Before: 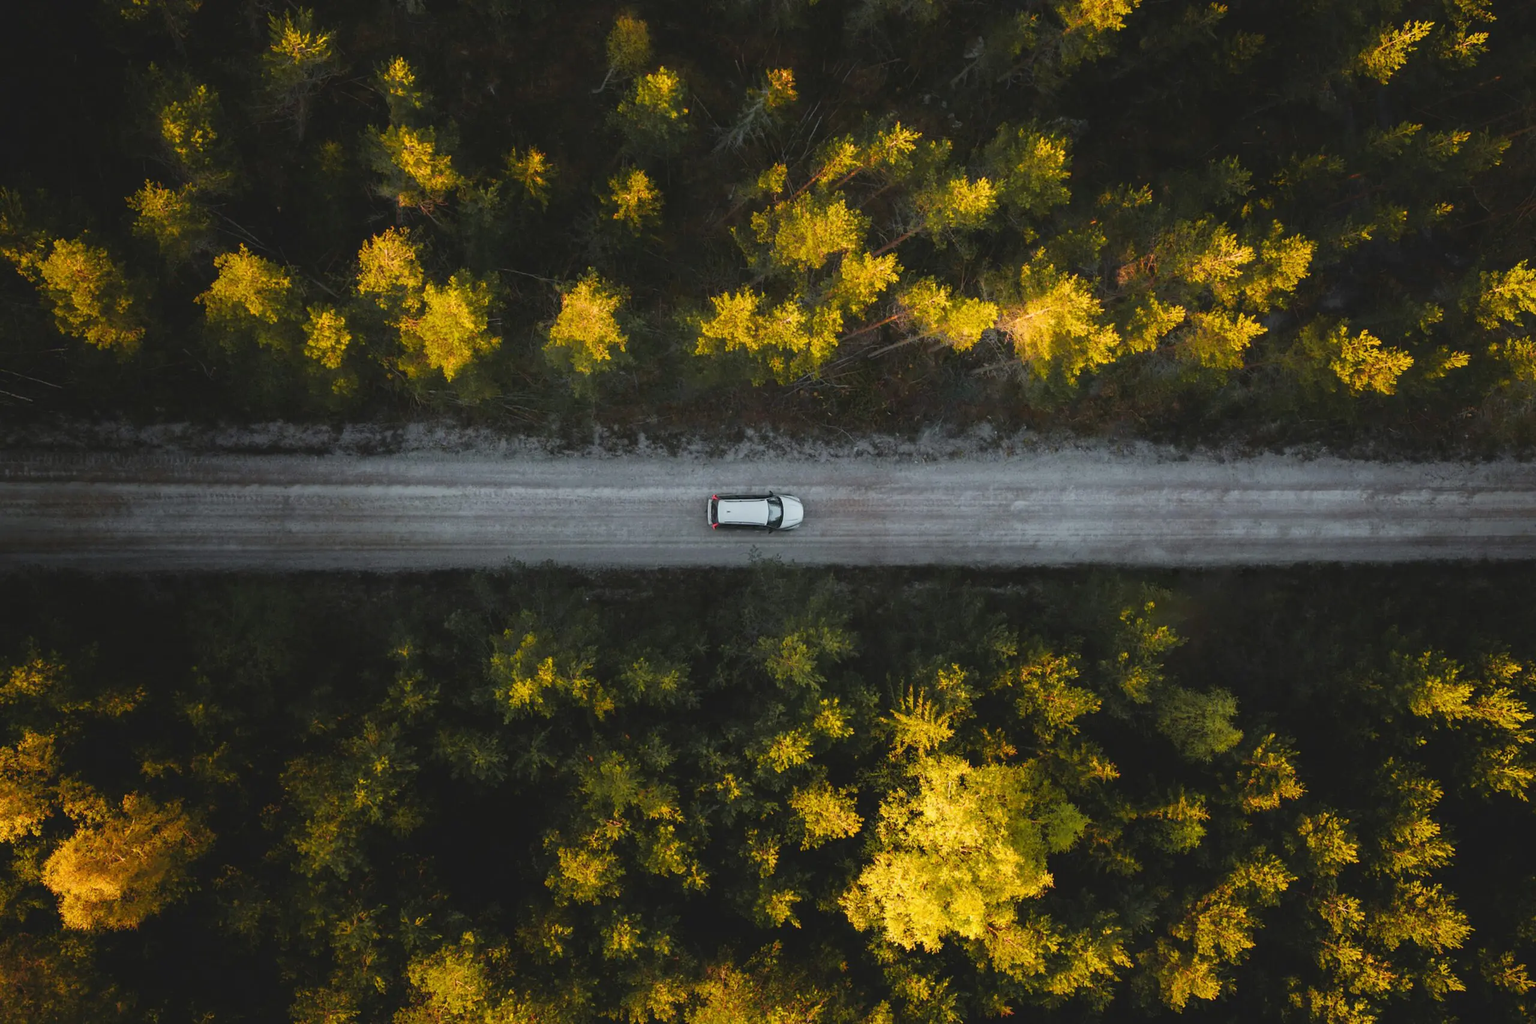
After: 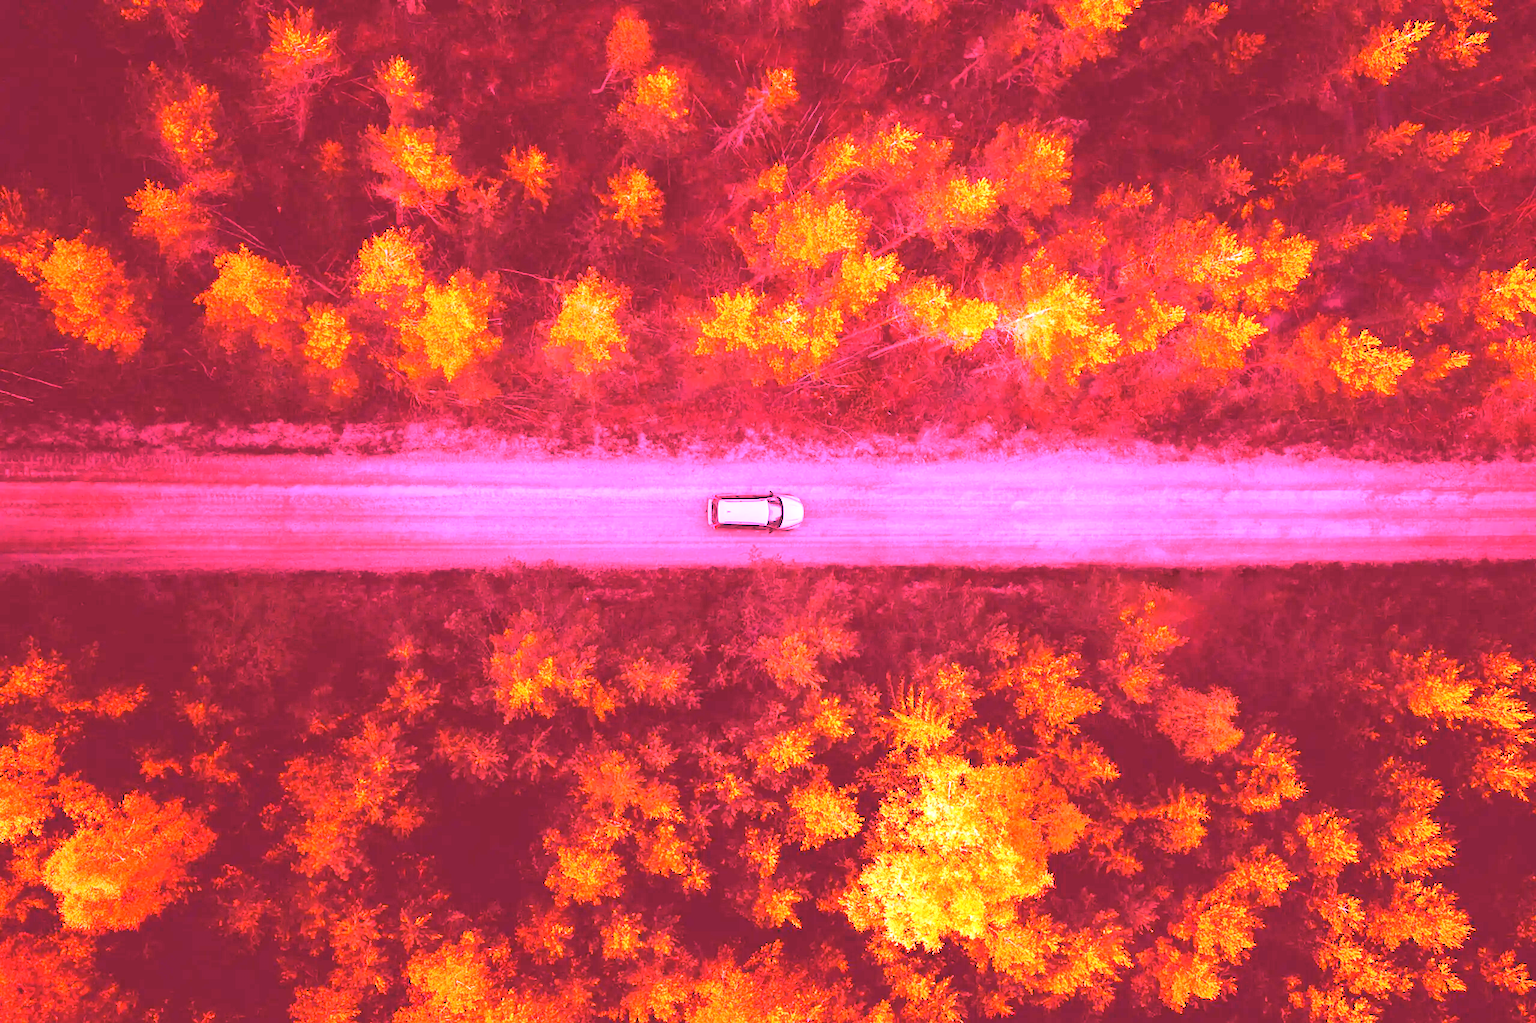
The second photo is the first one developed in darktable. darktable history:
white balance: red 4.26, blue 1.802
exposure: exposure 0.6 EV, compensate highlight preservation false
